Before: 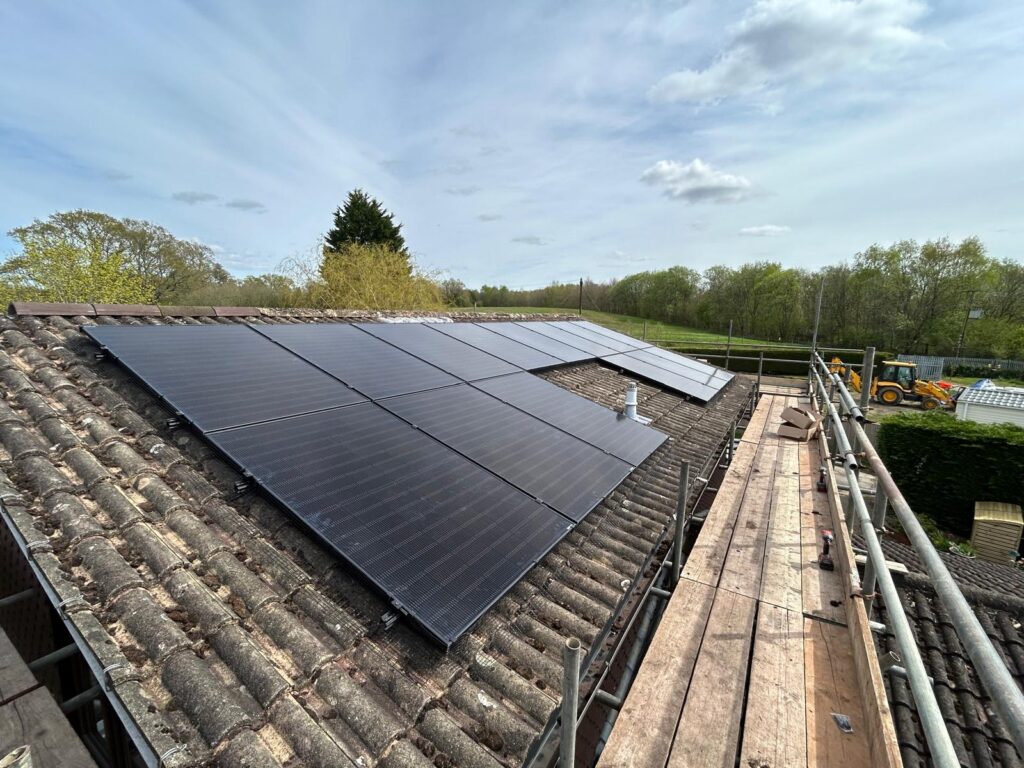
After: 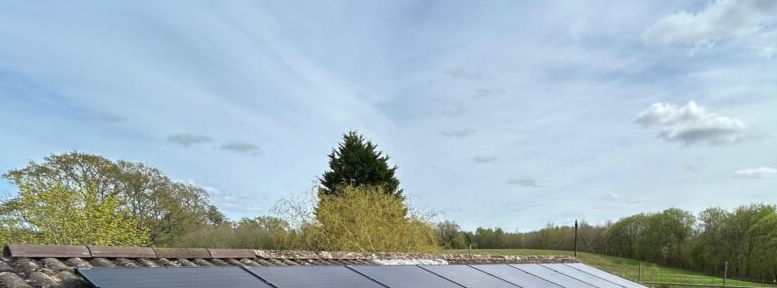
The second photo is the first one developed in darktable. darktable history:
crop: left 0.537%, top 7.63%, right 23.564%, bottom 54.839%
